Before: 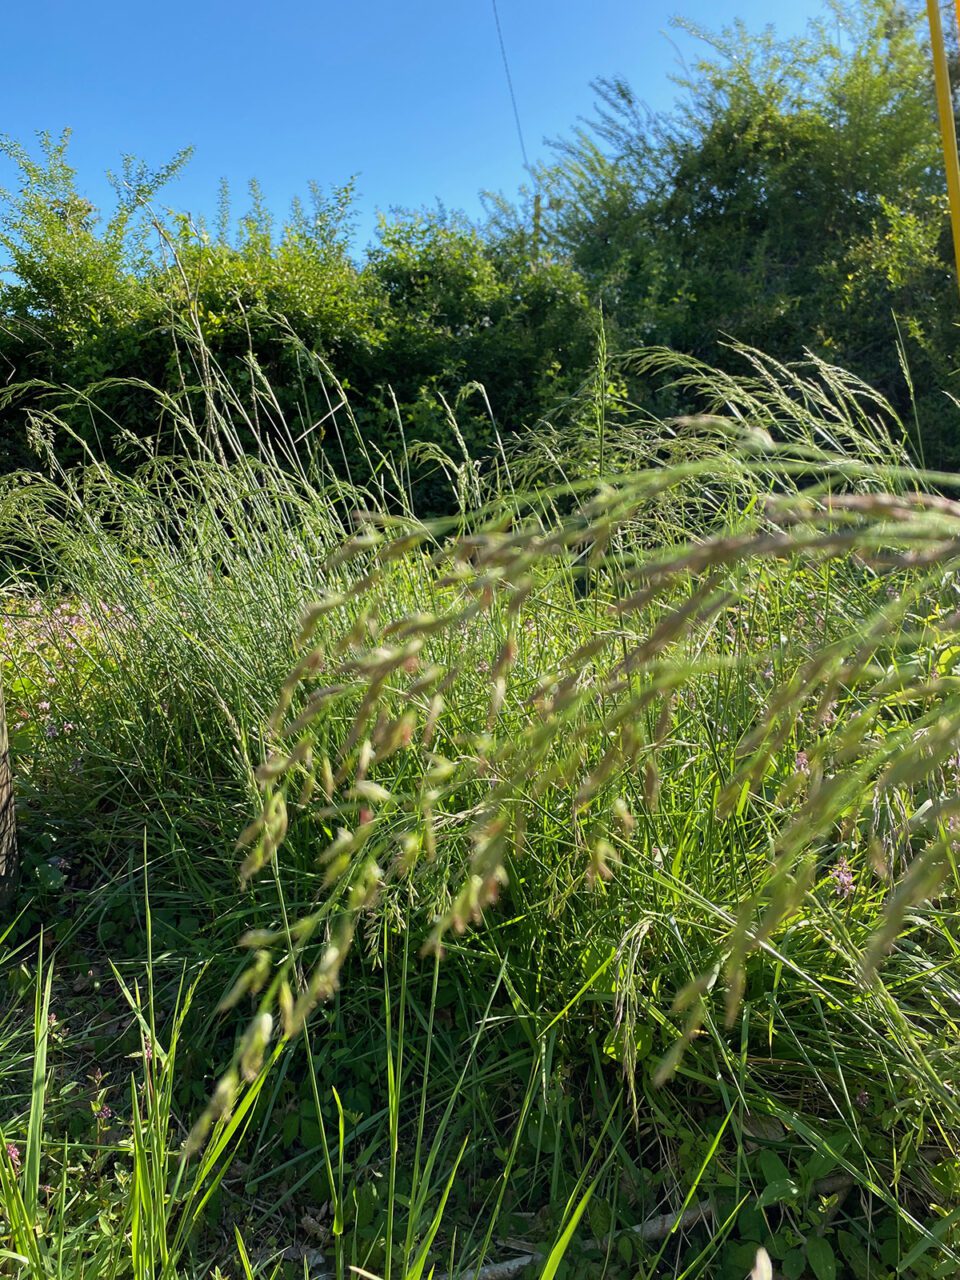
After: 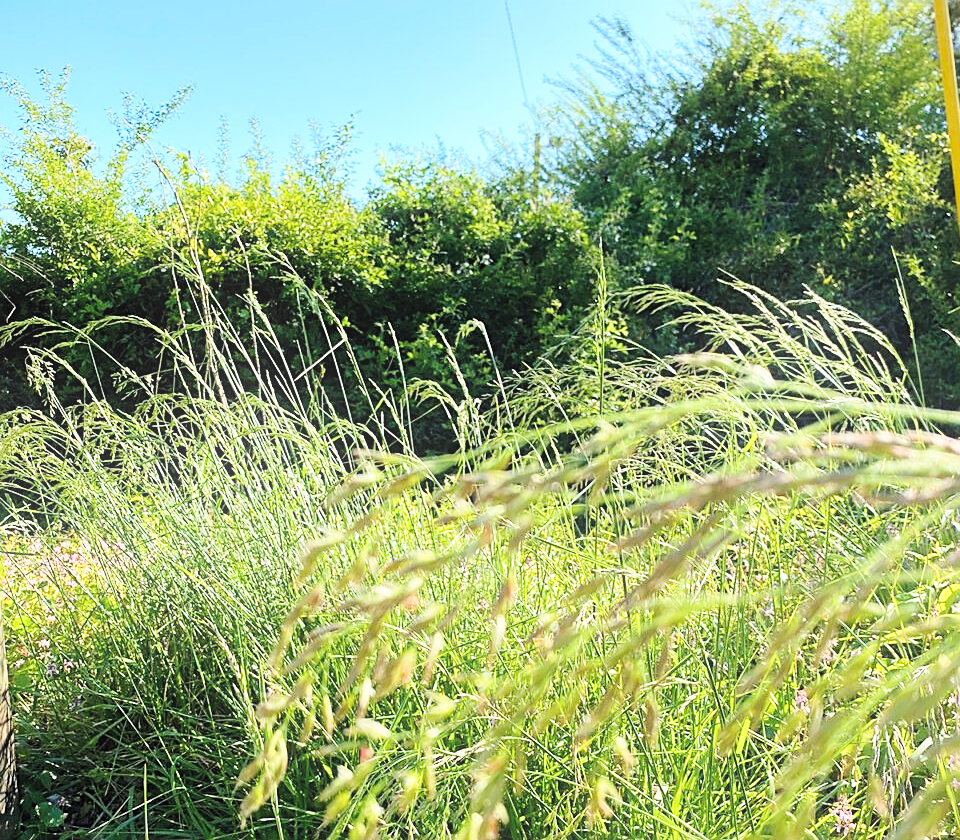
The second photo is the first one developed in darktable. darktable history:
contrast brightness saturation: contrast 0.14, brightness 0.21
sharpen: on, module defaults
bloom: size 9%, threshold 100%, strength 7%
crop and rotate: top 4.848%, bottom 29.503%
base curve: curves: ch0 [(0, 0) (0.028, 0.03) (0.121, 0.232) (0.46, 0.748) (0.859, 0.968) (1, 1)], preserve colors none
